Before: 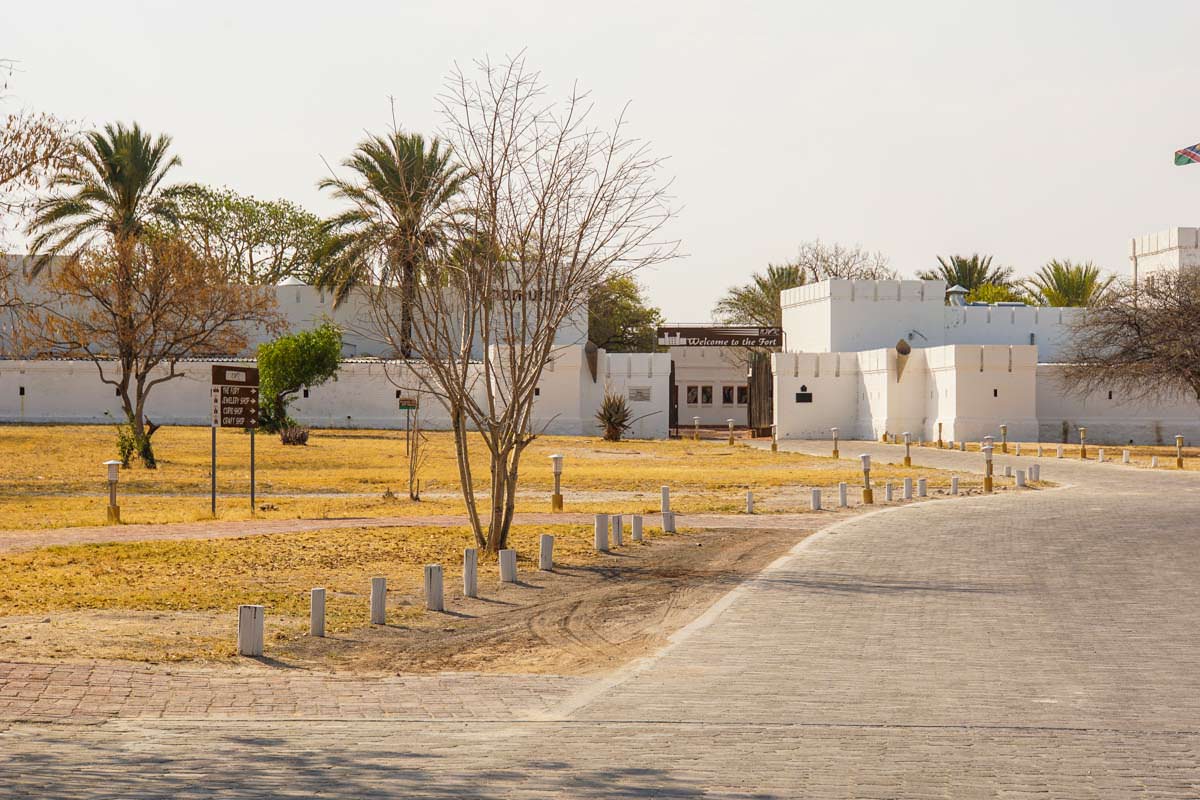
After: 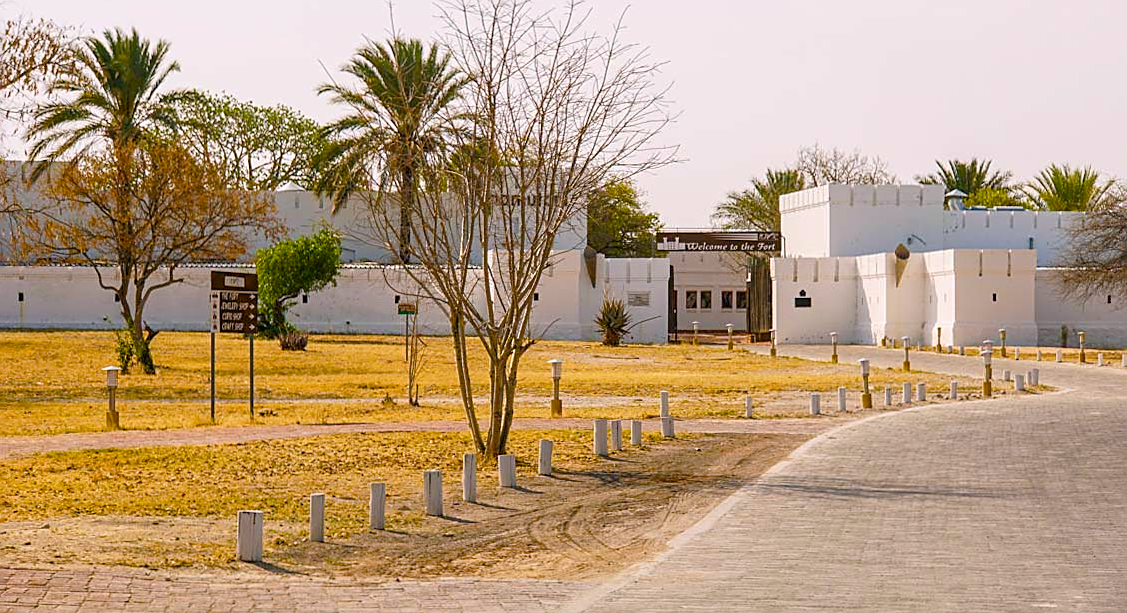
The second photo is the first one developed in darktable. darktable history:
sharpen: on, module defaults
color balance rgb: shadows lift › chroma 0.759%, shadows lift › hue 110.43°, power › chroma 0.526%, power › hue 215.21°, highlights gain › chroma 1.488%, highlights gain › hue 307.07°, perceptual saturation grading › global saturation 20%, perceptual saturation grading › highlights -25.851%, perceptual saturation grading › shadows 50.489%, global vibrance 20%
crop and rotate: angle 0.086°, top 11.883%, right 5.796%, bottom 11.267%
